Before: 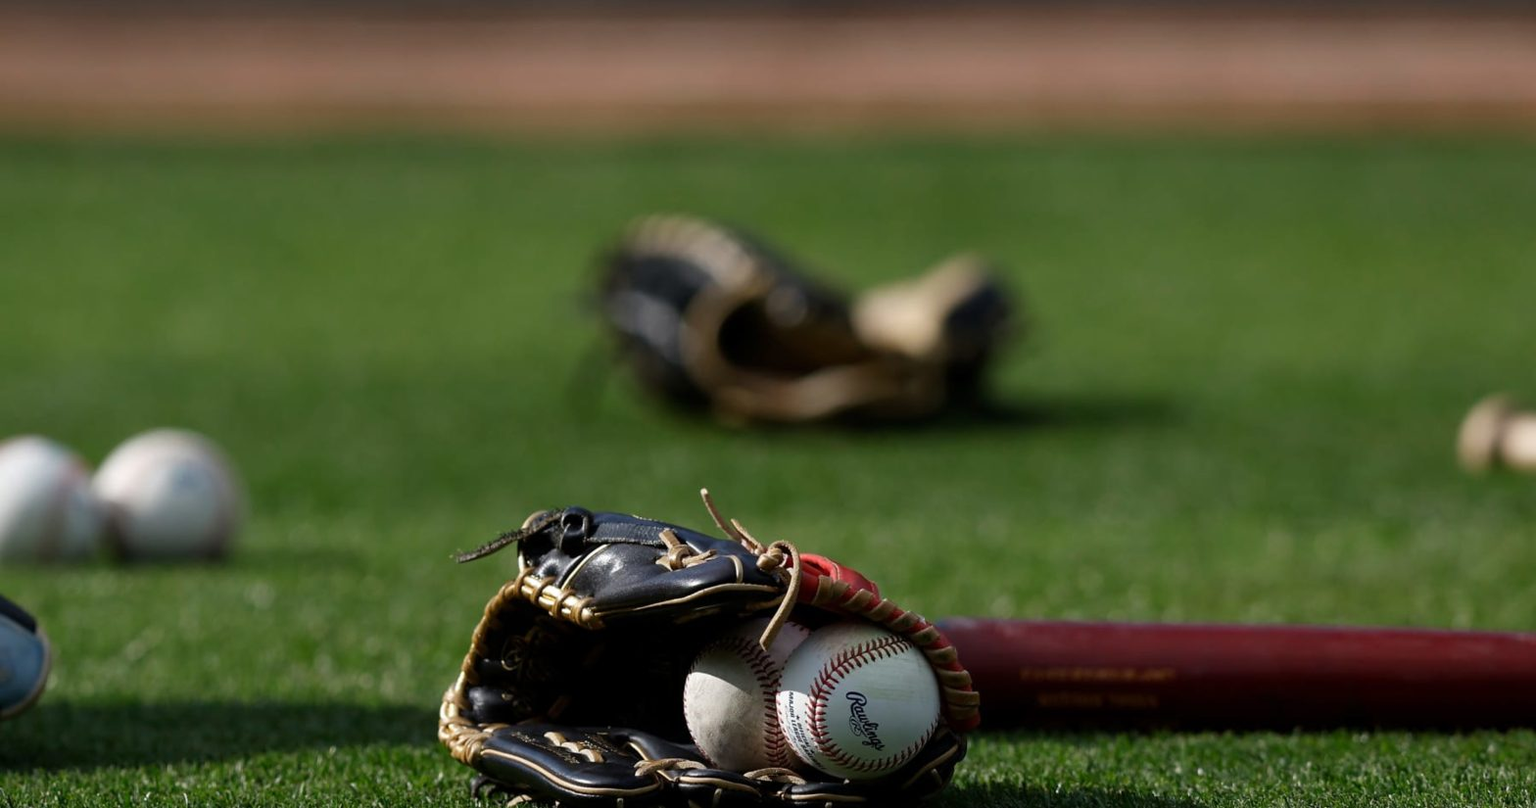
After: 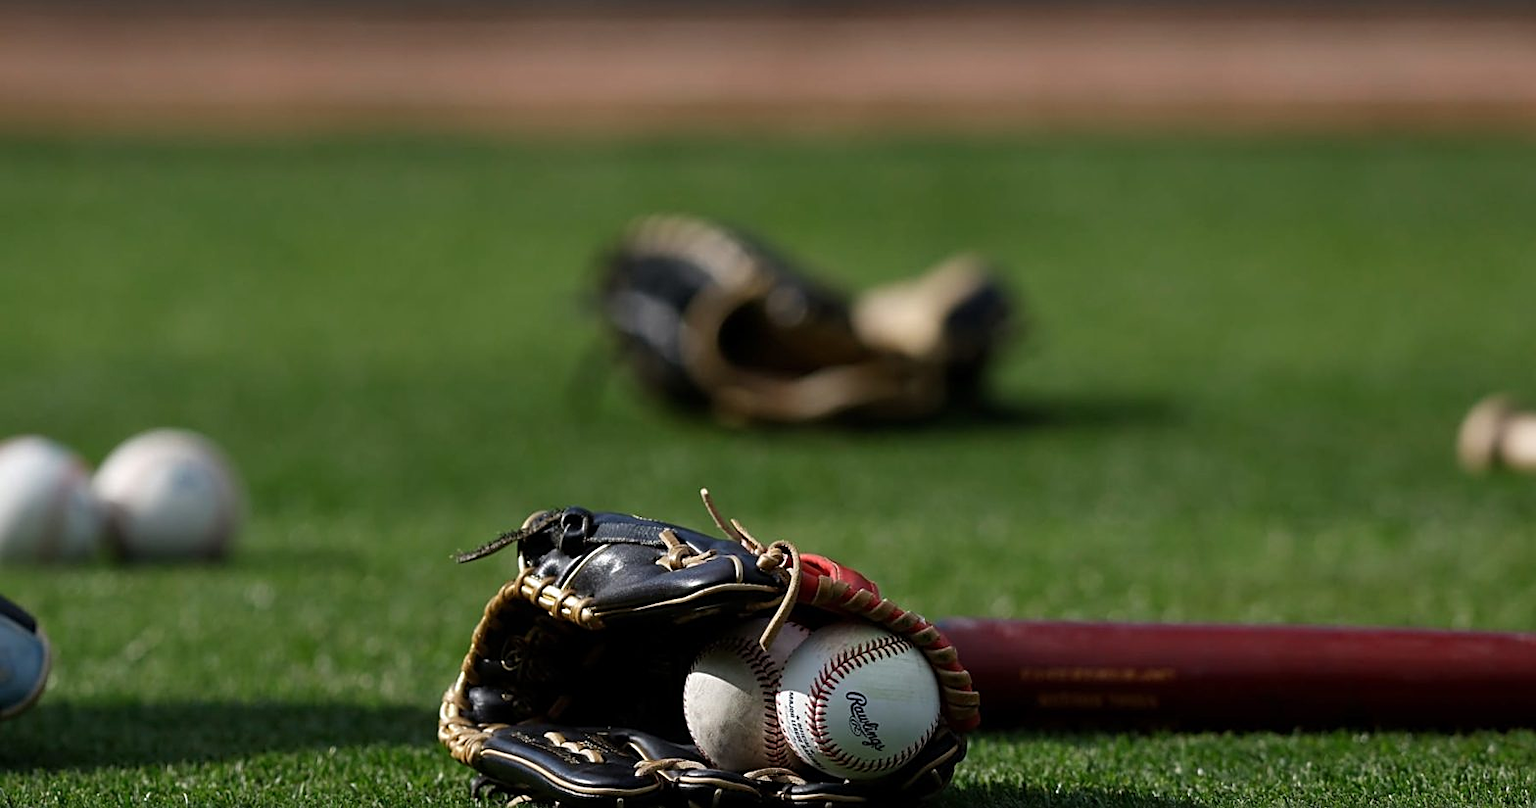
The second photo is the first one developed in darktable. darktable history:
tone equalizer: -7 EV 0.13 EV, smoothing diameter 25%, edges refinement/feathering 10, preserve details guided filter
sharpen: on, module defaults
shadows and highlights: shadows 20.55, highlights -20.99, soften with gaussian
